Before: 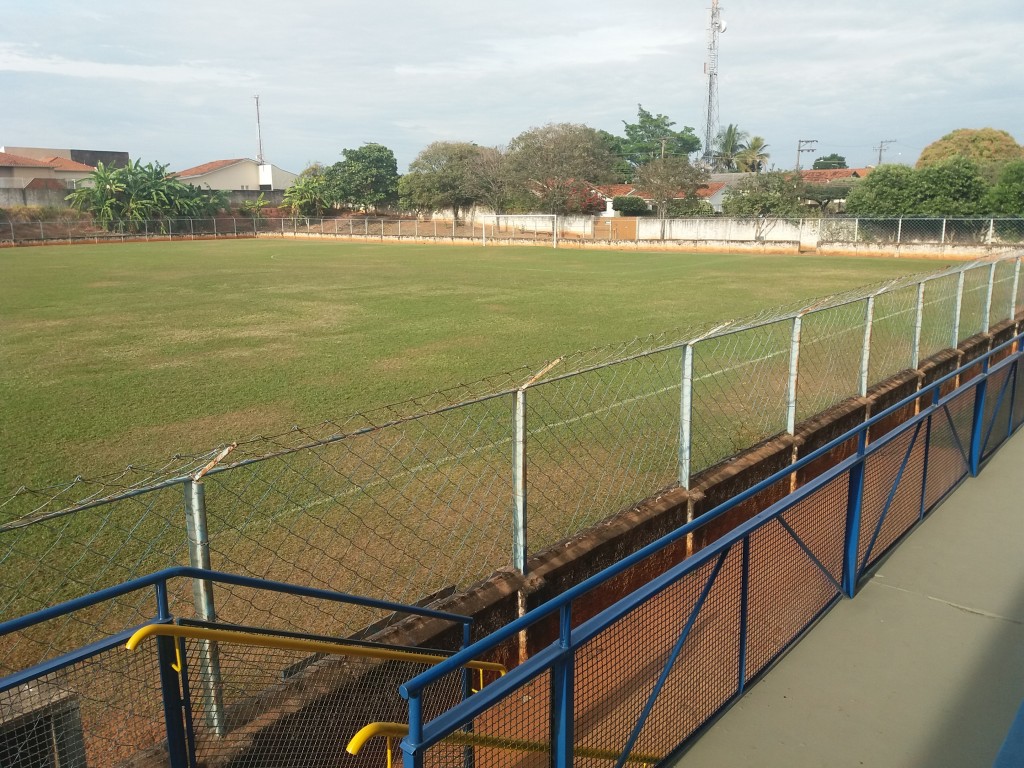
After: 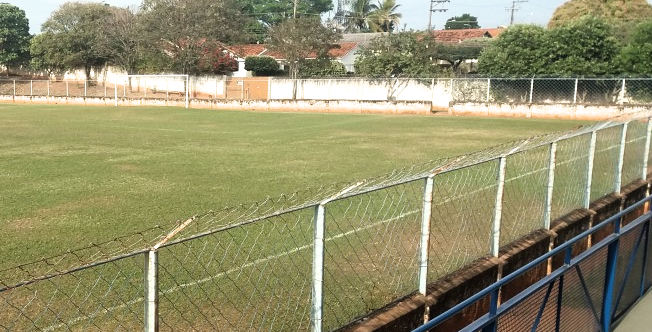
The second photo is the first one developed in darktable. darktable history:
crop: left 36.005%, top 18.293%, right 0.31%, bottom 38.444%
filmic rgb: white relative exposure 2.2 EV, hardness 6.97
